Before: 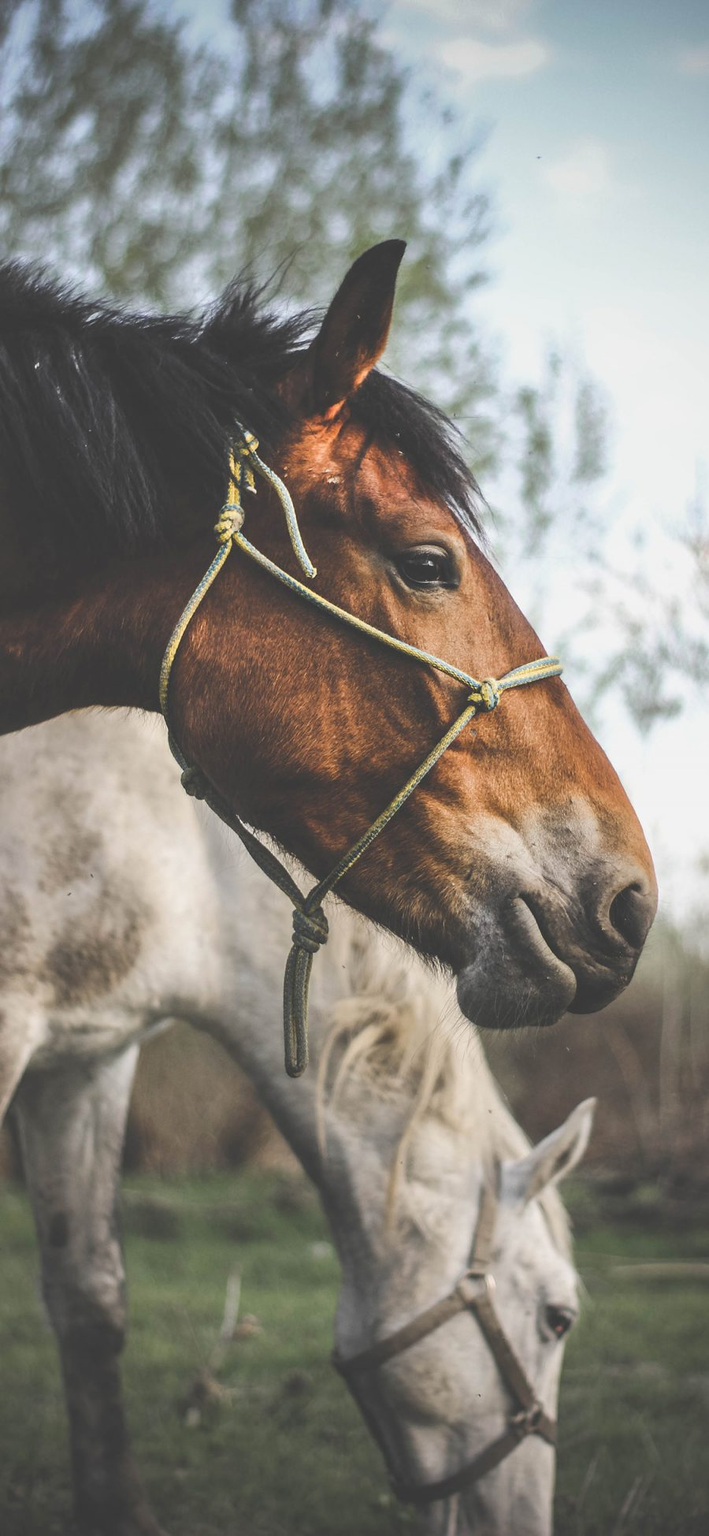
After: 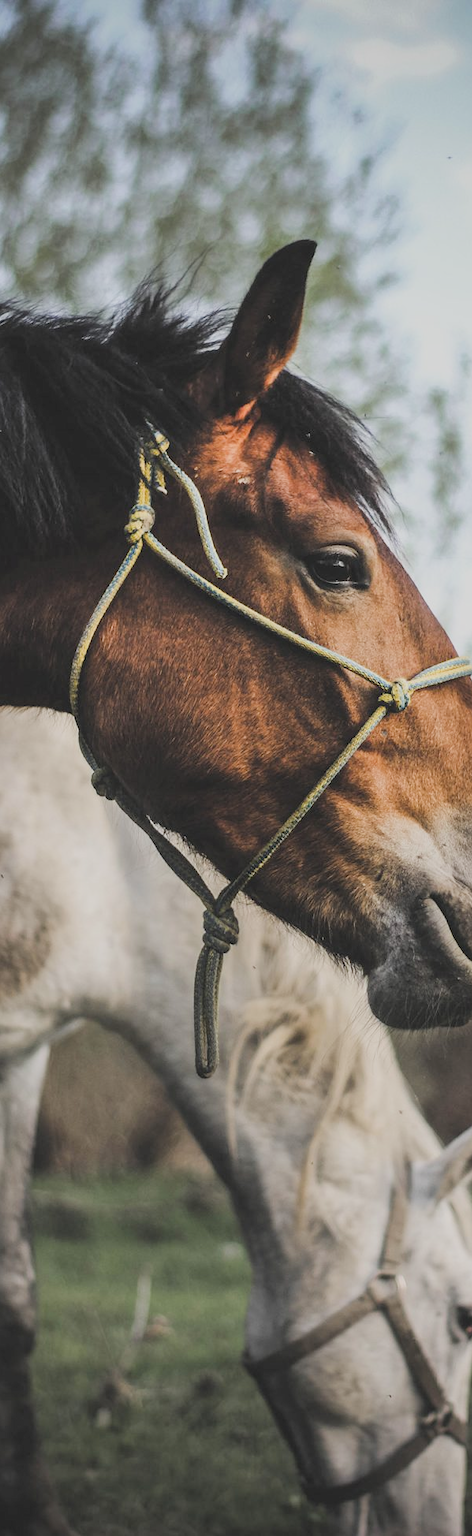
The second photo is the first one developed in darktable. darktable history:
tone equalizer: on, module defaults
filmic rgb: black relative exposure -5 EV, hardness 2.88, contrast 1.1, highlights saturation mix -20%
crop and rotate: left 12.673%, right 20.66%
